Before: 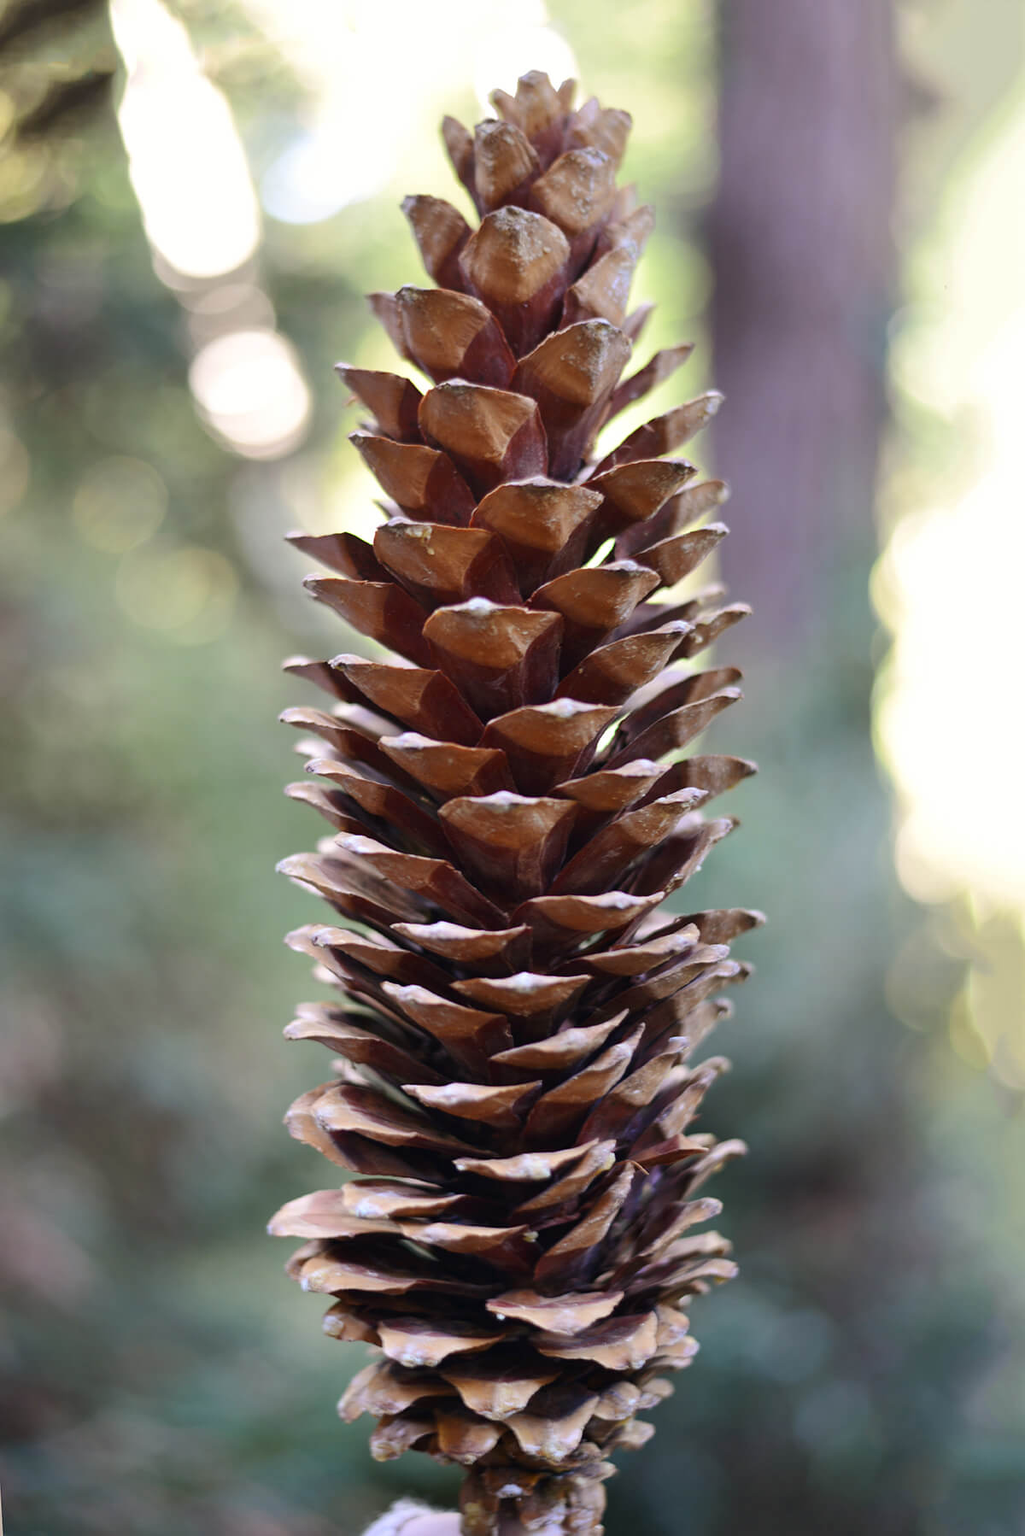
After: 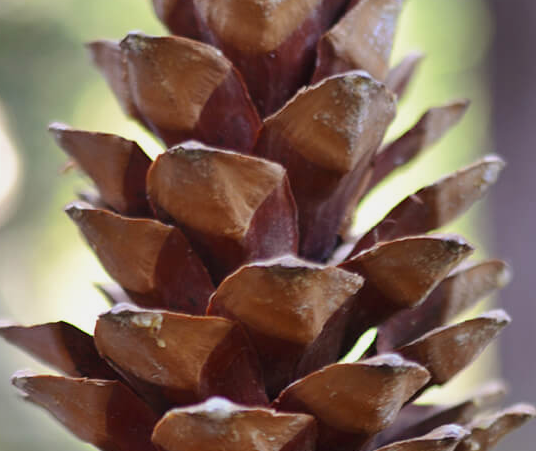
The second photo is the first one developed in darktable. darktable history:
crop: left 28.64%, top 16.832%, right 26.637%, bottom 58.055%
exposure: exposure -0.21 EV, compensate highlight preservation false
tone equalizer: on, module defaults
